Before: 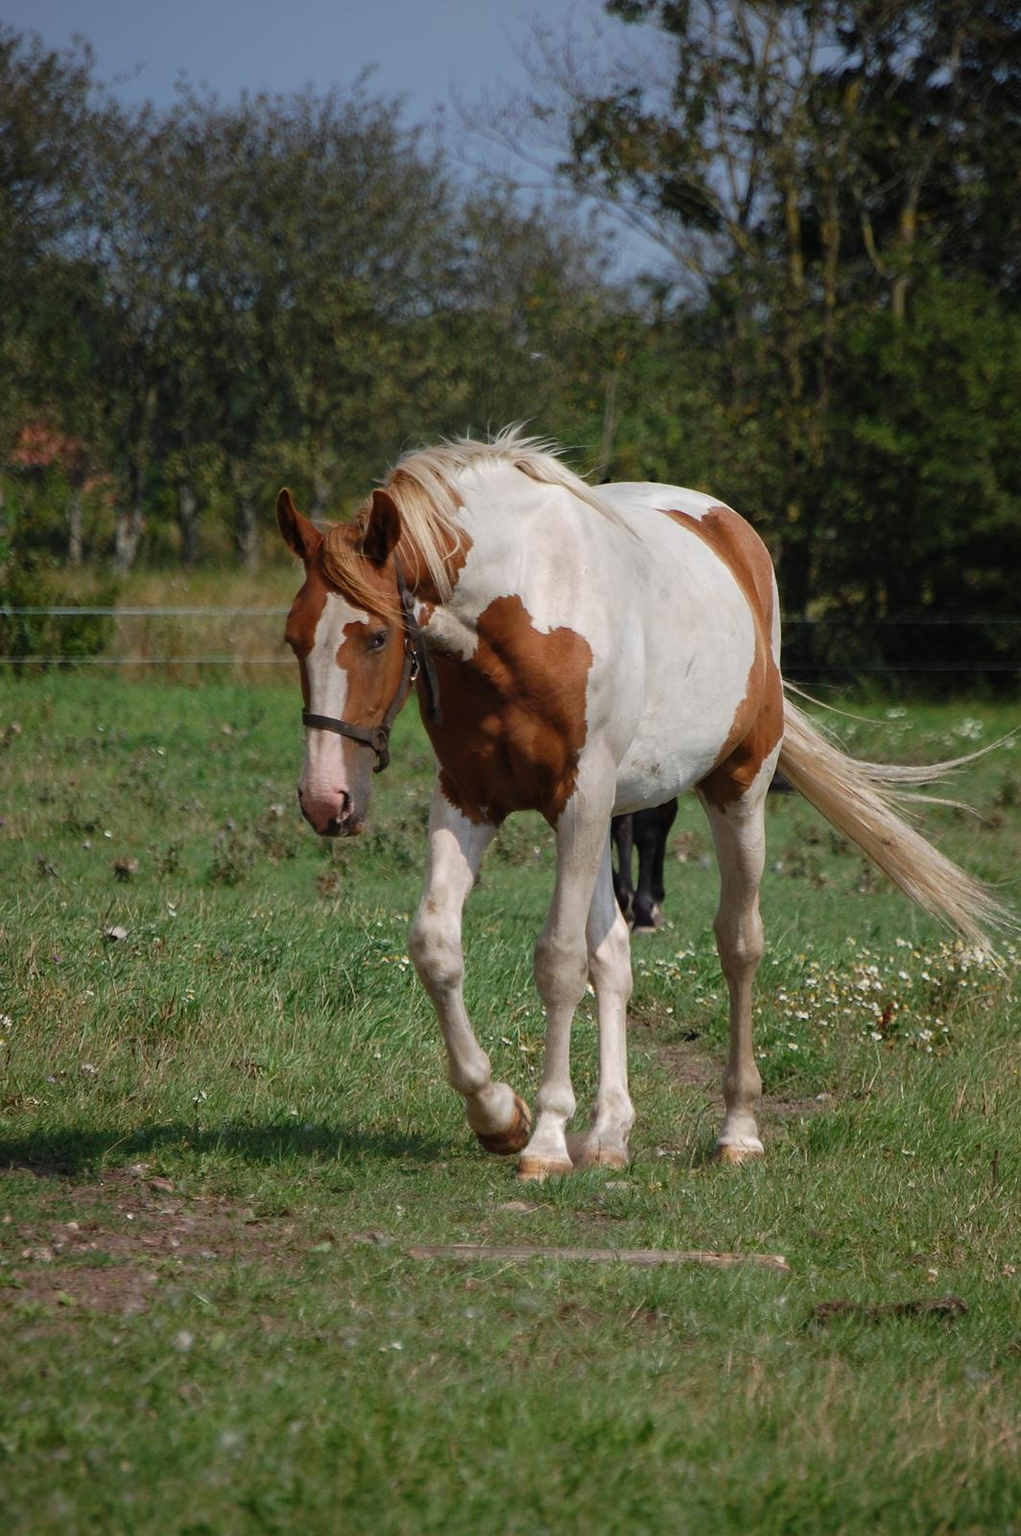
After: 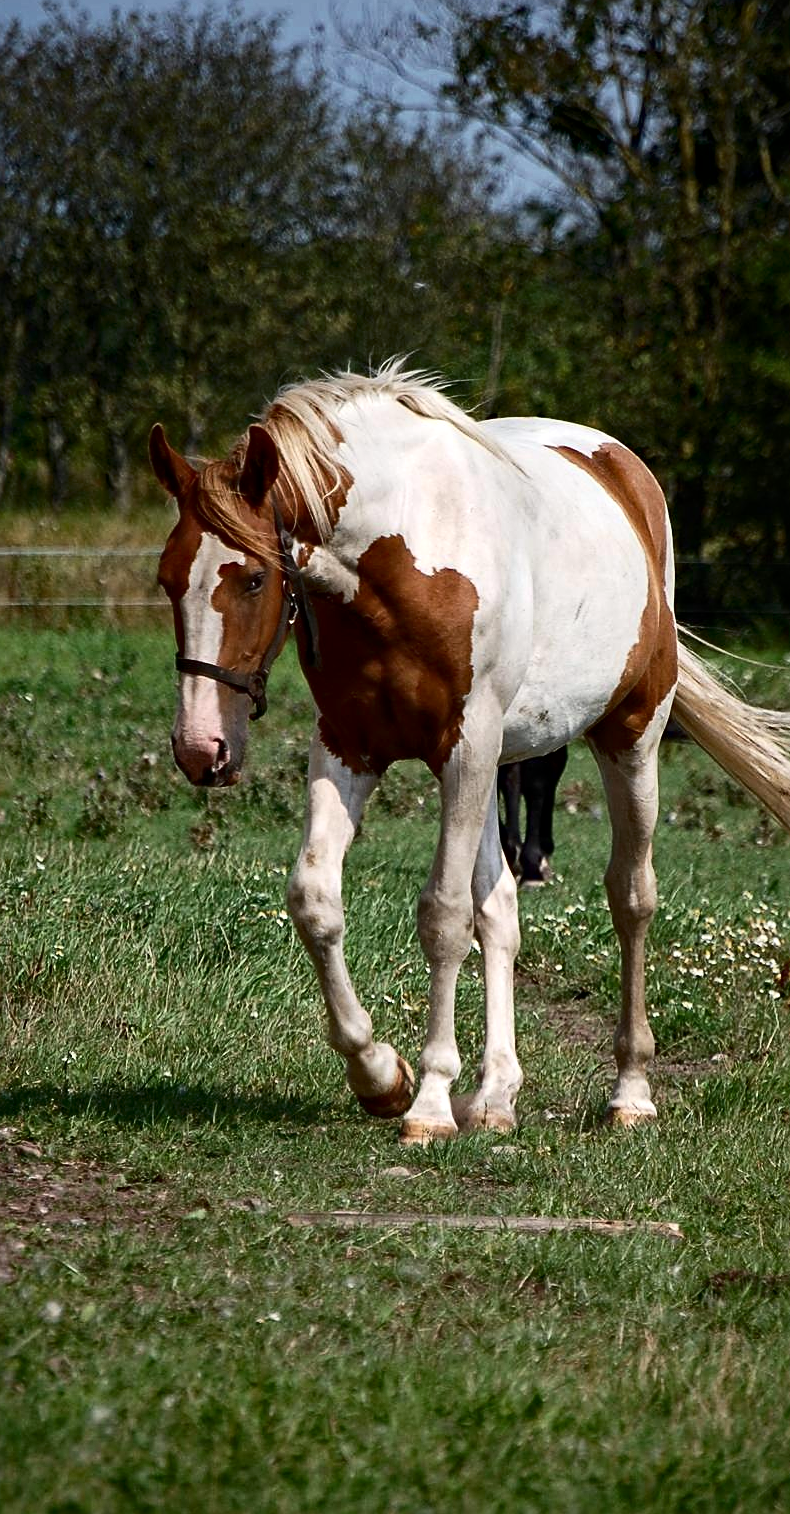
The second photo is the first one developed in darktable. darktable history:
shadows and highlights: shadows -12.11, white point adjustment 3.82, highlights 26.68
color correction: highlights a* 0.071, highlights b* -0.712
crop and rotate: left 13.118%, top 5.33%, right 12.556%
haze removal: compatibility mode true, adaptive false
local contrast: mode bilateral grid, contrast 19, coarseness 51, detail 119%, midtone range 0.2
contrast brightness saturation: contrast 0.275
sharpen: on, module defaults
